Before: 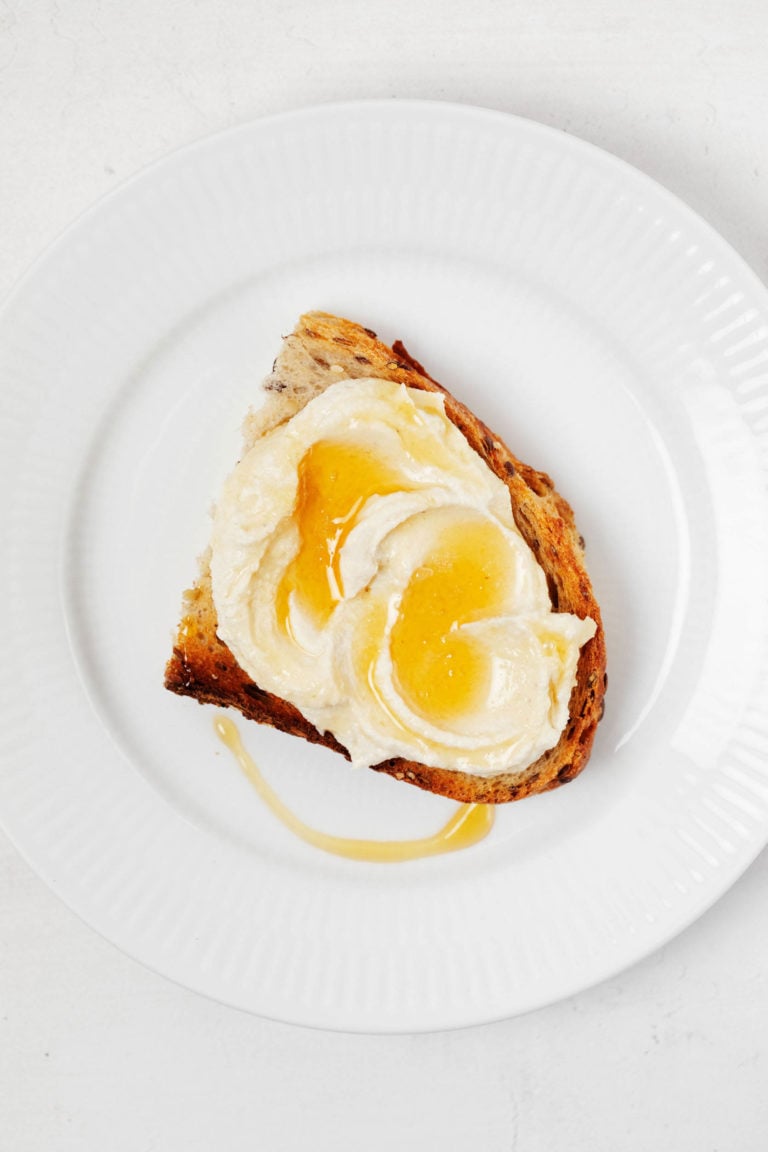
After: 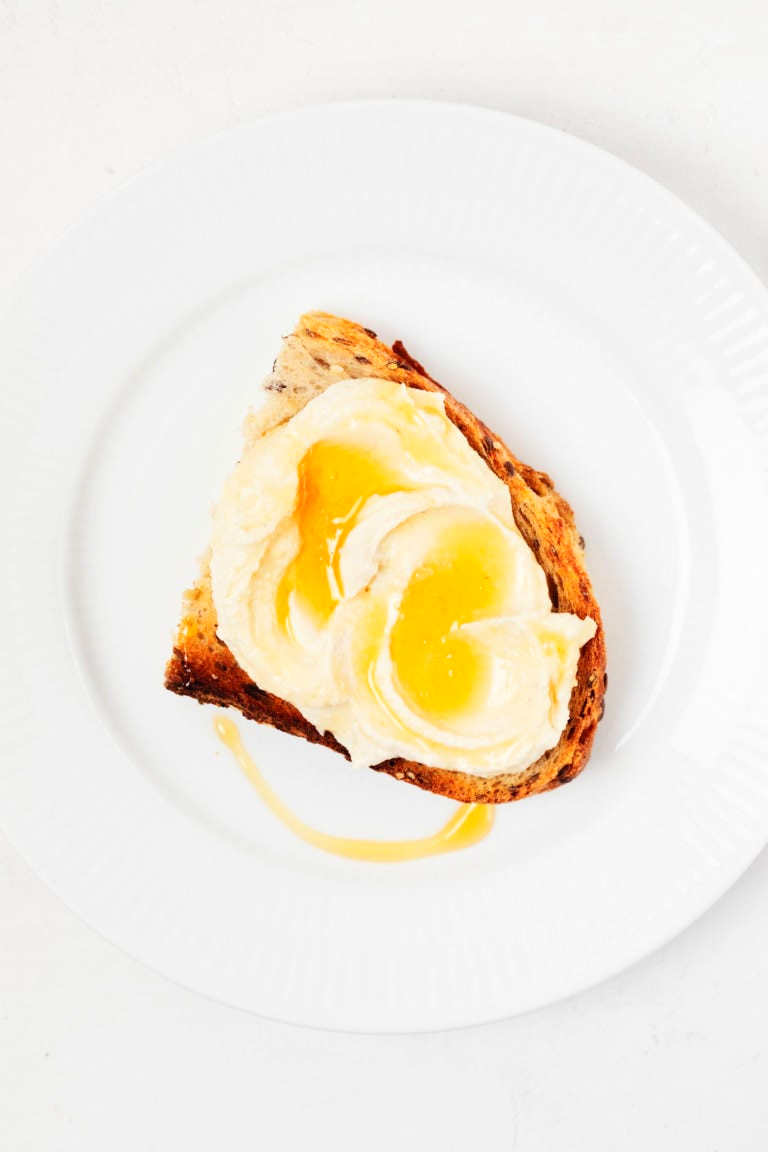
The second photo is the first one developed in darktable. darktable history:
contrast brightness saturation: contrast 0.199, brightness 0.149, saturation 0.148
